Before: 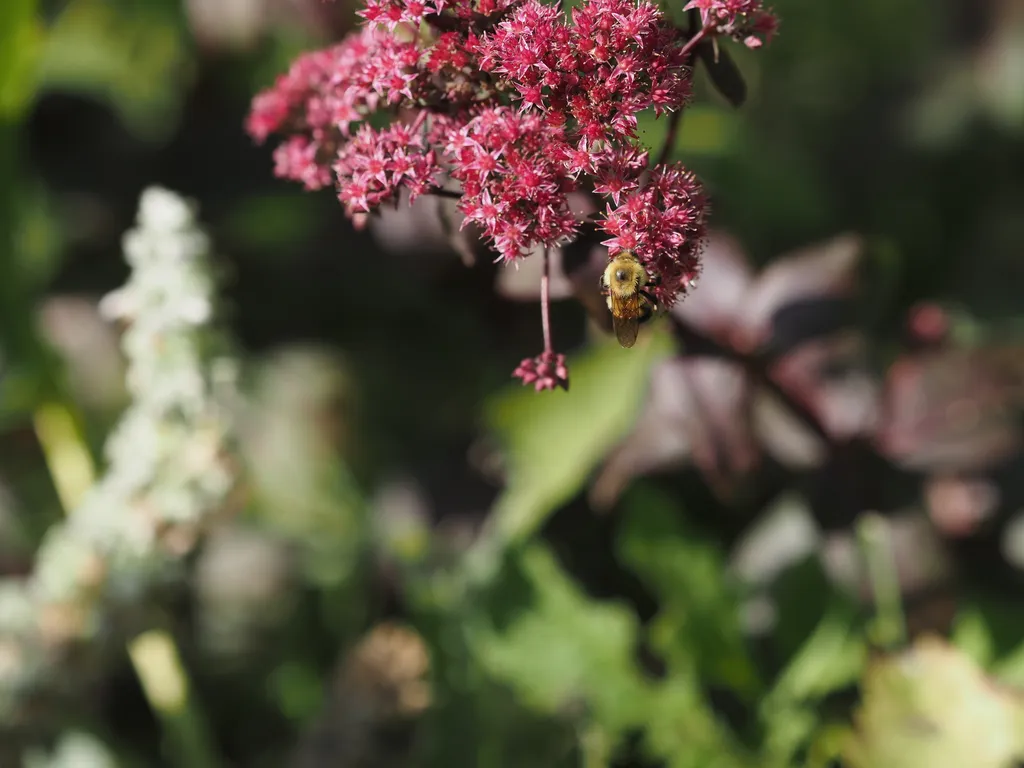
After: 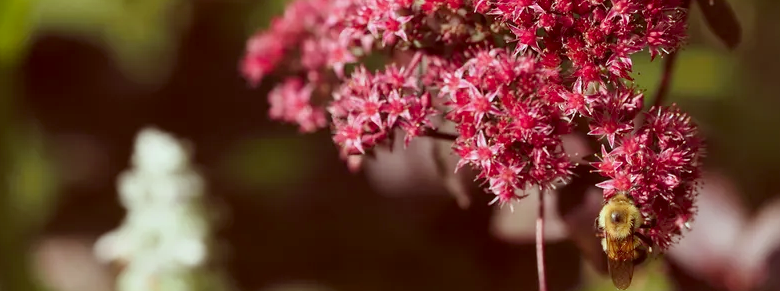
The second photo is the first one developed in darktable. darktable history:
crop: left 0.507%, top 7.642%, right 23.292%, bottom 54.352%
color correction: highlights a* -7.04, highlights b* -0.144, shadows a* 20.12, shadows b* 12.13
